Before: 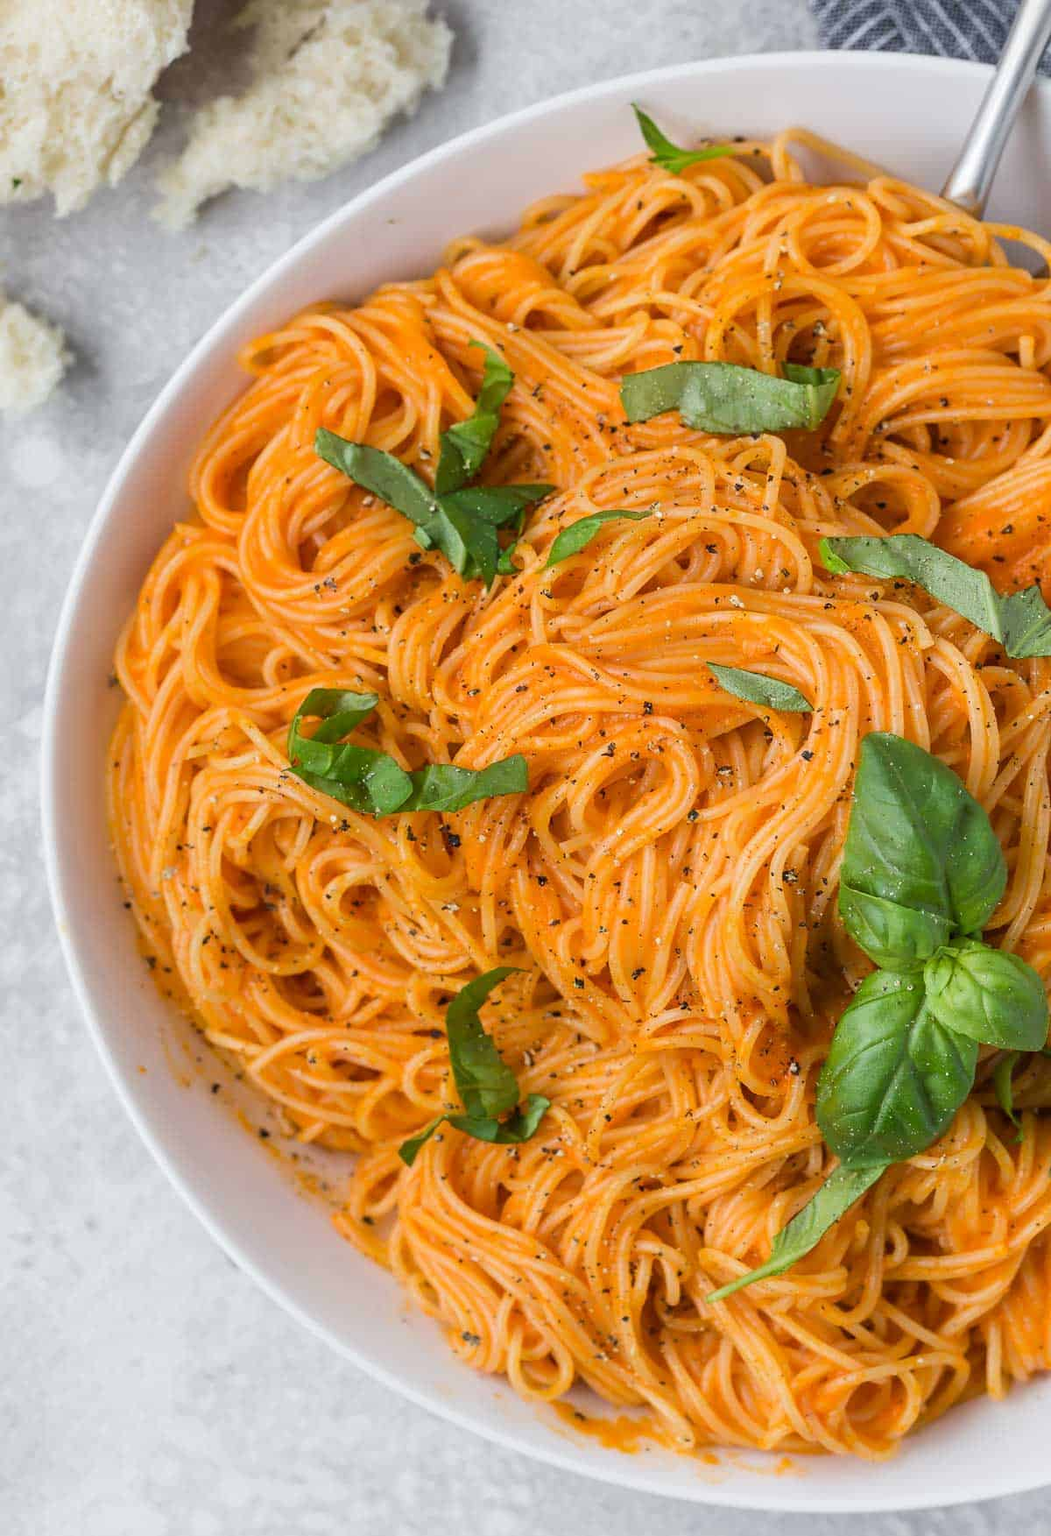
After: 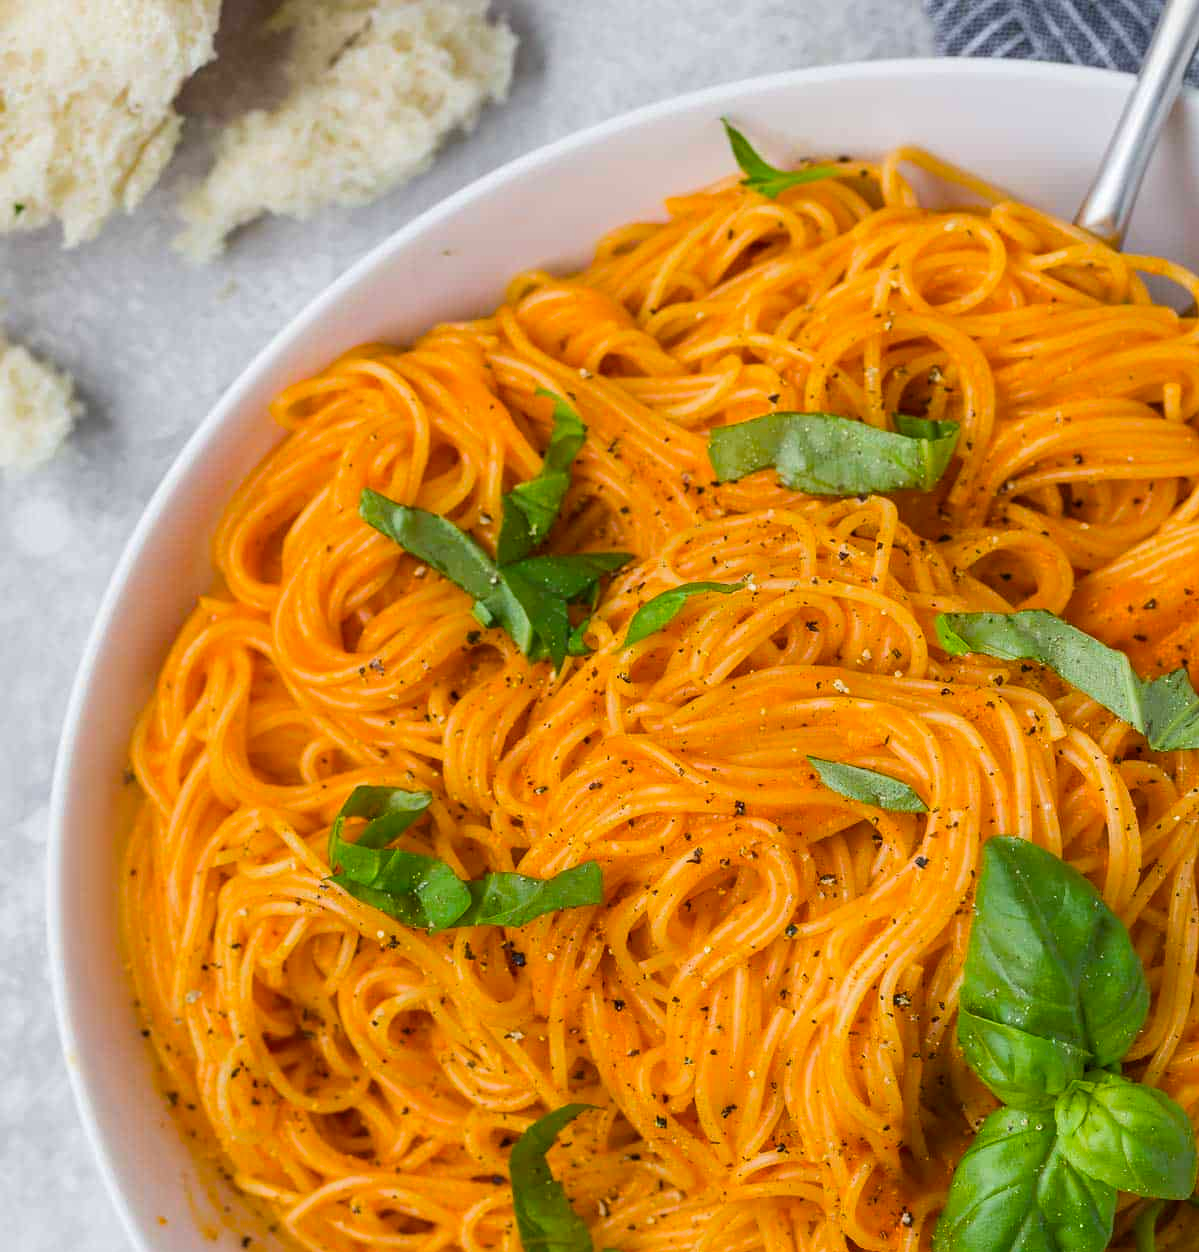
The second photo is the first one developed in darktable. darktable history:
color balance rgb: perceptual saturation grading › global saturation 30%, global vibrance 10%
crop: bottom 28.576%
